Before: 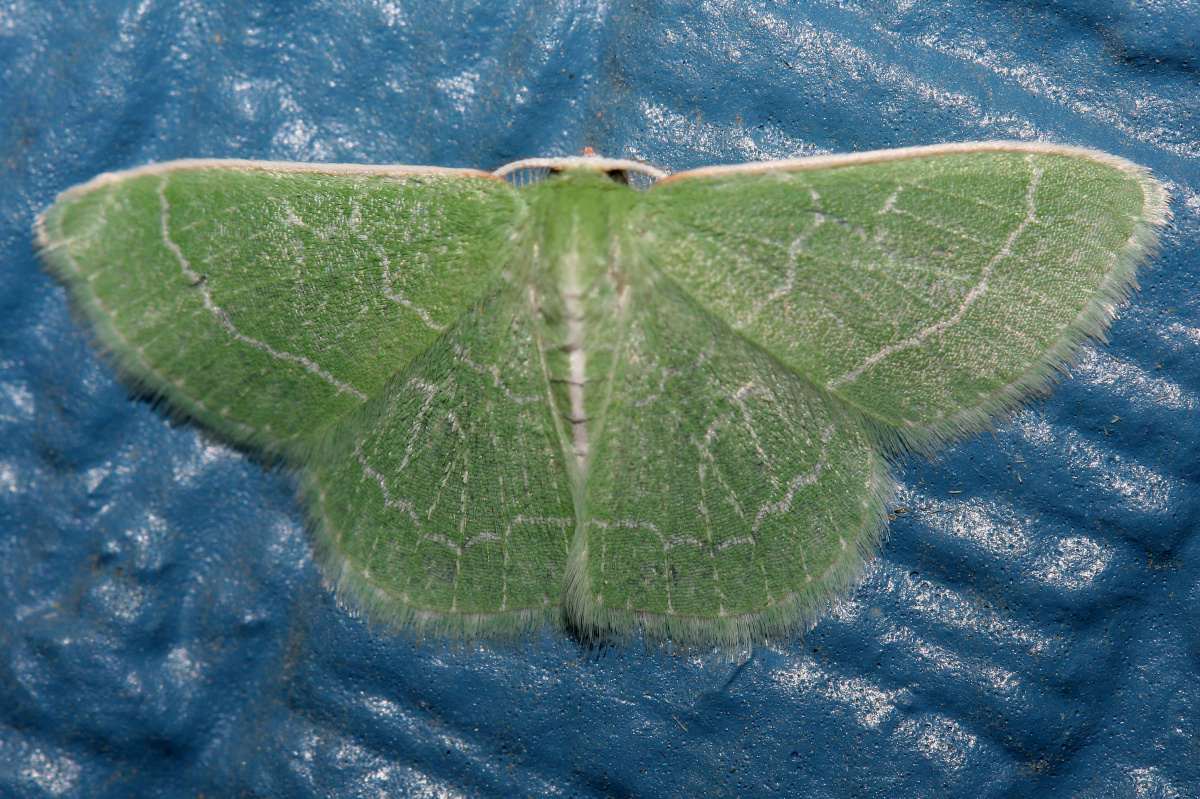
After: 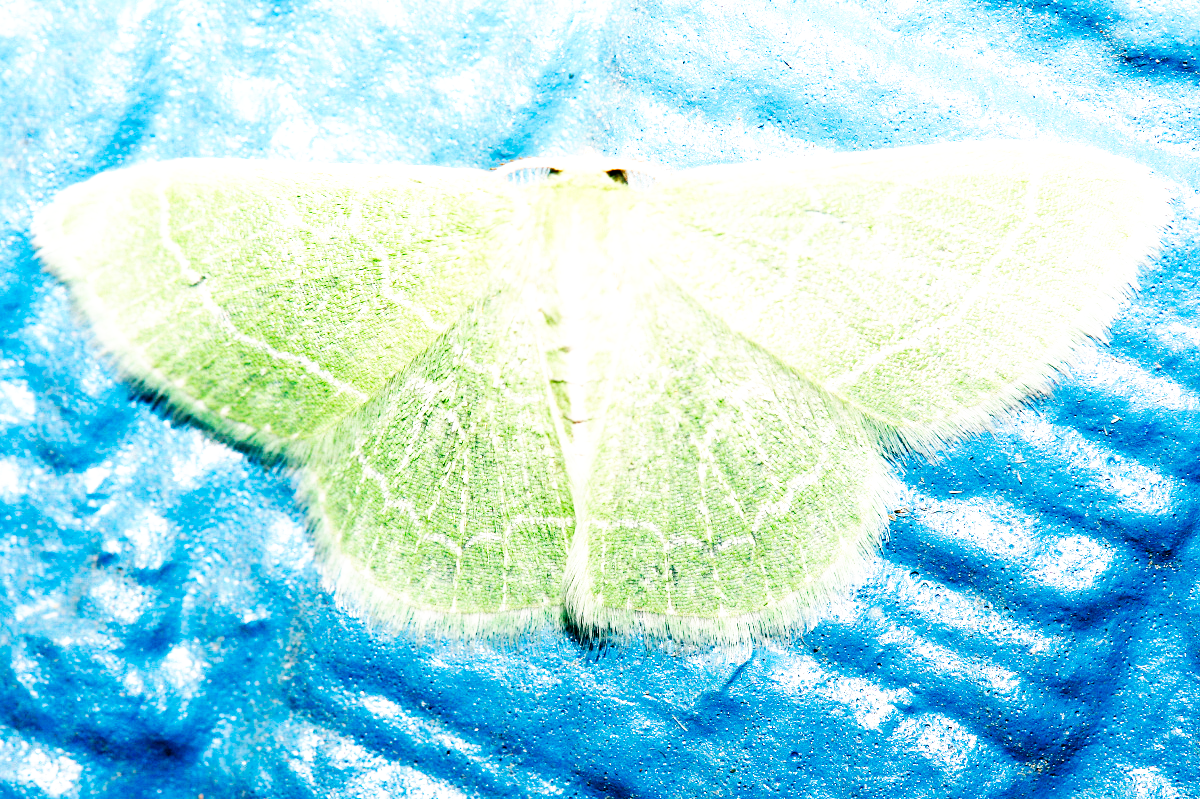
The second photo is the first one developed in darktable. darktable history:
base curve: curves: ch0 [(0, 0) (0.007, 0.004) (0.027, 0.03) (0.046, 0.07) (0.207, 0.54) (0.442, 0.872) (0.673, 0.972) (1, 1)], preserve colors none
color balance rgb: shadows lift › chroma 2.79%, shadows lift › hue 190.66°, power › hue 171.85°, highlights gain › chroma 2.16%, highlights gain › hue 75.26°, global offset › luminance -0.51%, perceptual saturation grading › highlights -33.8%, perceptual saturation grading › mid-tones 14.98%, perceptual saturation grading › shadows 48.43%, perceptual brilliance grading › highlights 15.68%, perceptual brilliance grading › mid-tones 6.62%, perceptual brilliance grading › shadows -14.98%, global vibrance 11.32%, contrast 5.05%
exposure: black level correction 0, exposure 1.2 EV, compensate exposure bias true, compensate highlight preservation false
